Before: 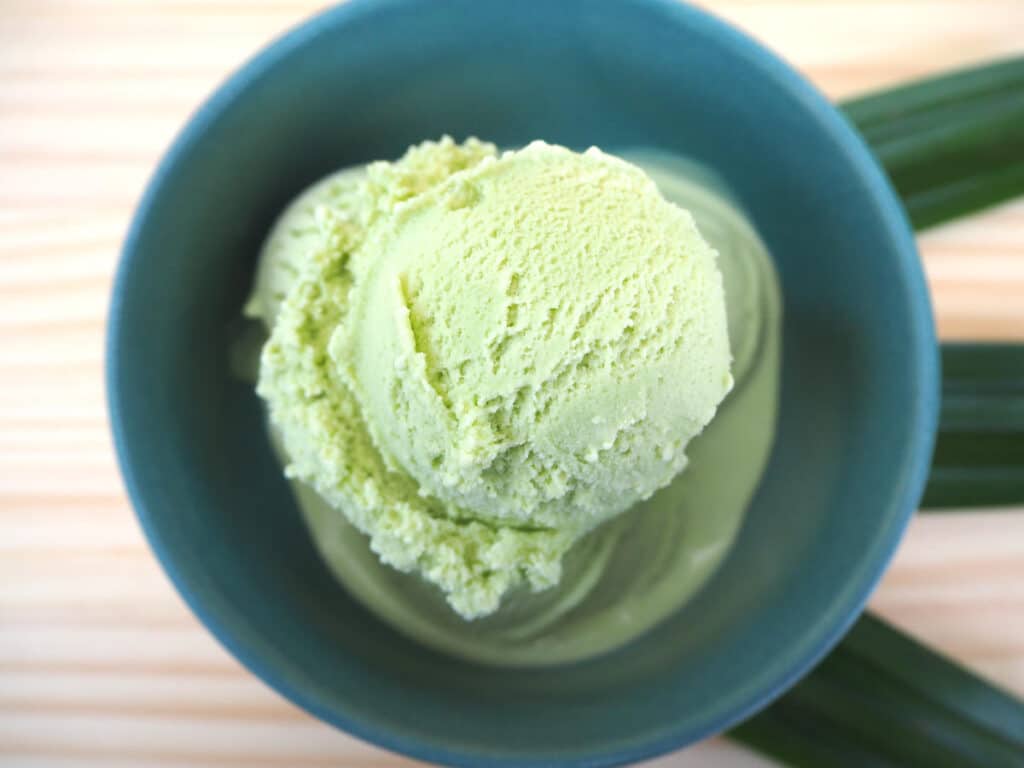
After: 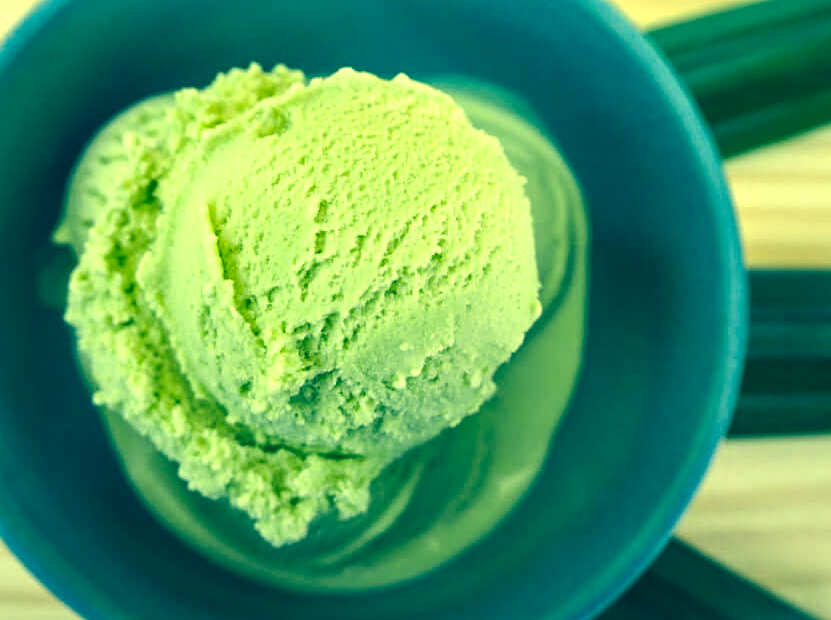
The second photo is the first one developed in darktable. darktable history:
color correction: highlights a* -15.86, highlights b* 39.82, shadows a* -39.21, shadows b* -26.95
sharpen: amount 0.21
crop: left 18.841%, top 9.517%, bottom 9.704%
local contrast: highlights 25%, detail 150%
